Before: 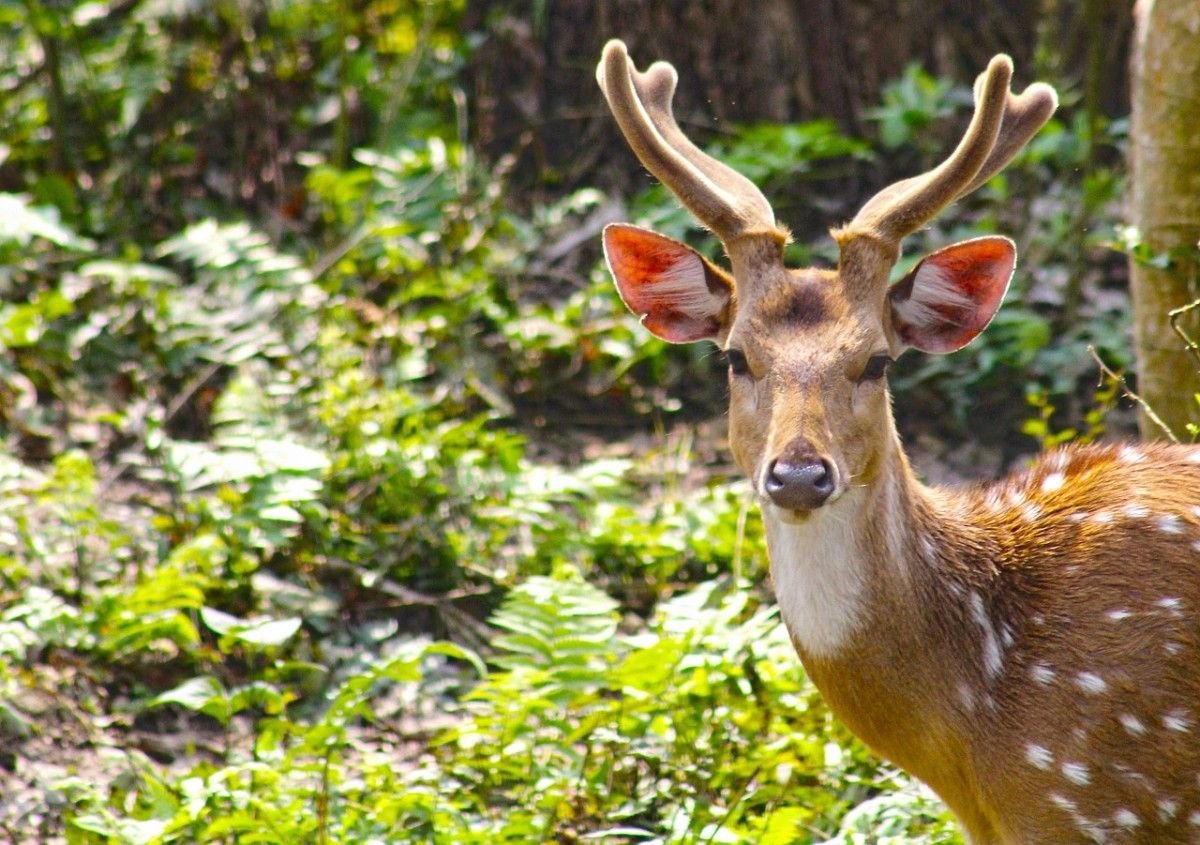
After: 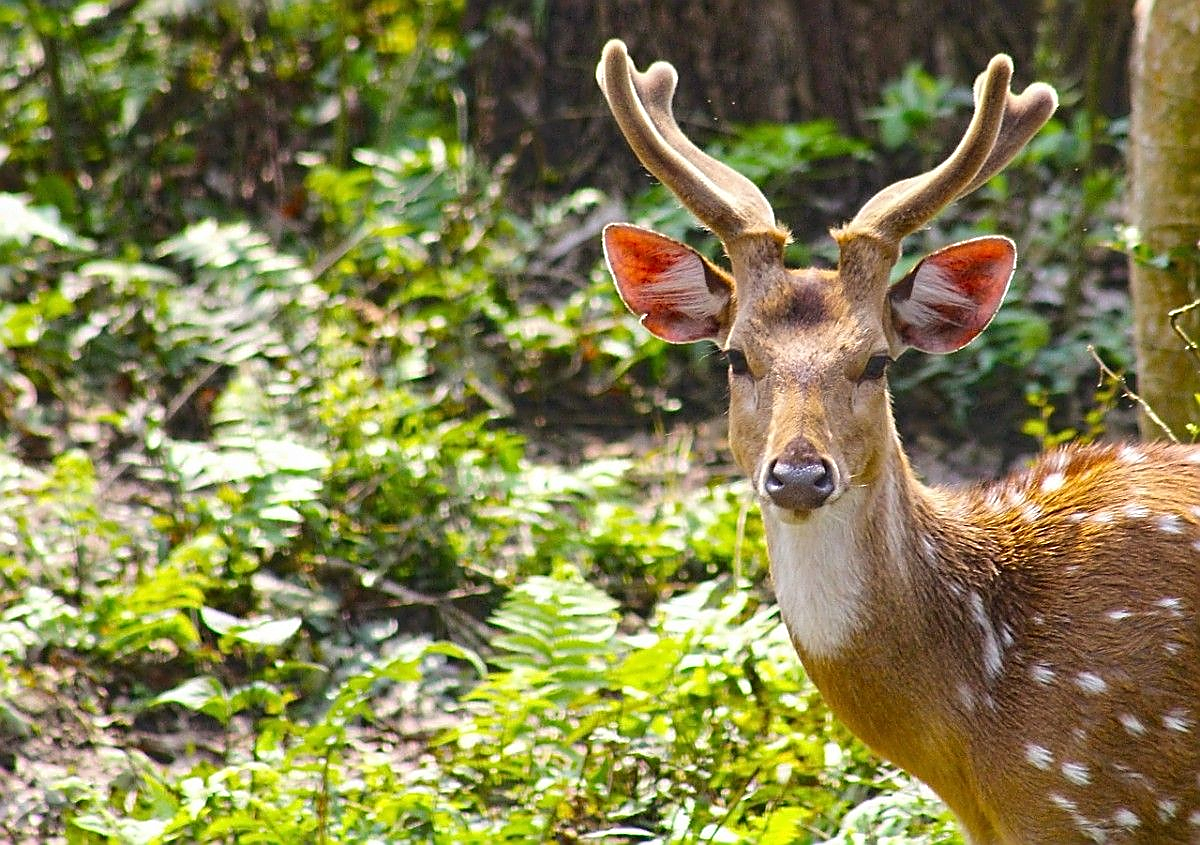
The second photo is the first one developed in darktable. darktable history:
sharpen: radius 1.384, amount 1.266, threshold 0.603
